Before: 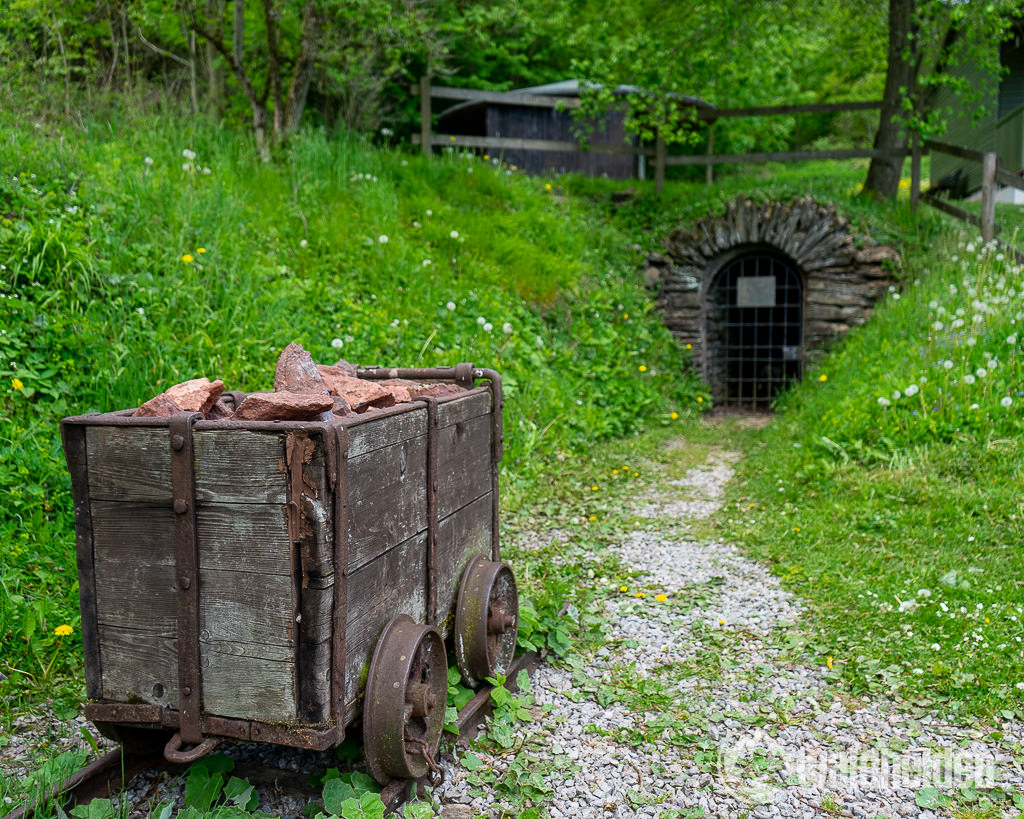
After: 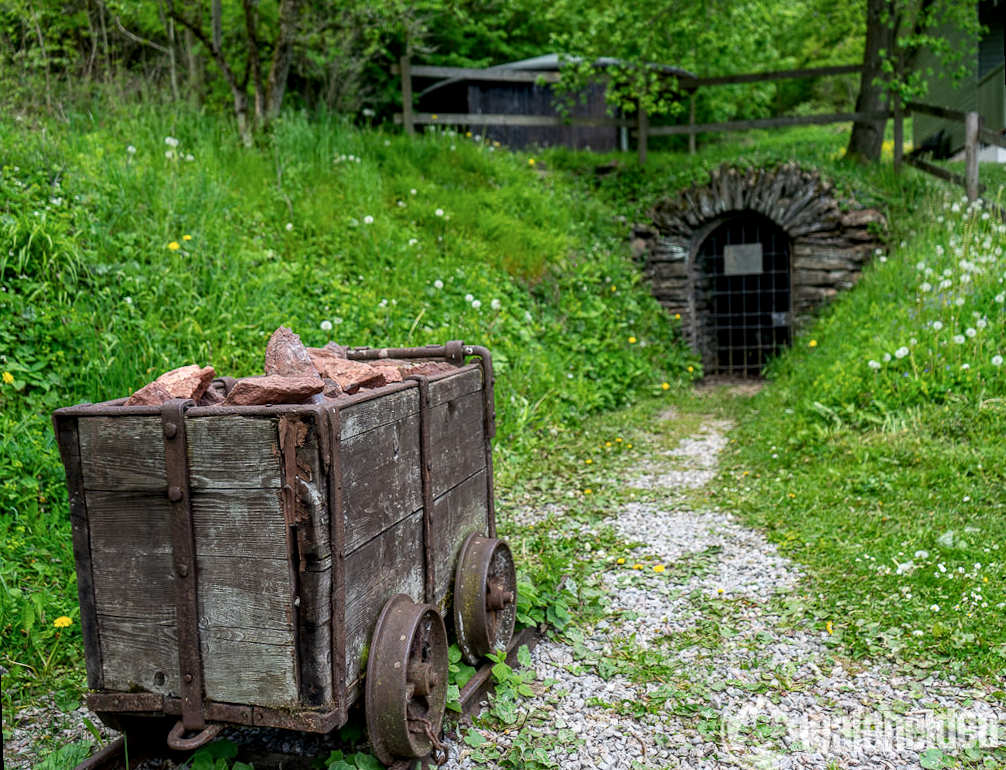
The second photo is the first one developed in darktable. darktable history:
rotate and perspective: rotation -2°, crop left 0.022, crop right 0.978, crop top 0.049, crop bottom 0.951
local contrast: on, module defaults
contrast brightness saturation: saturation -0.05
